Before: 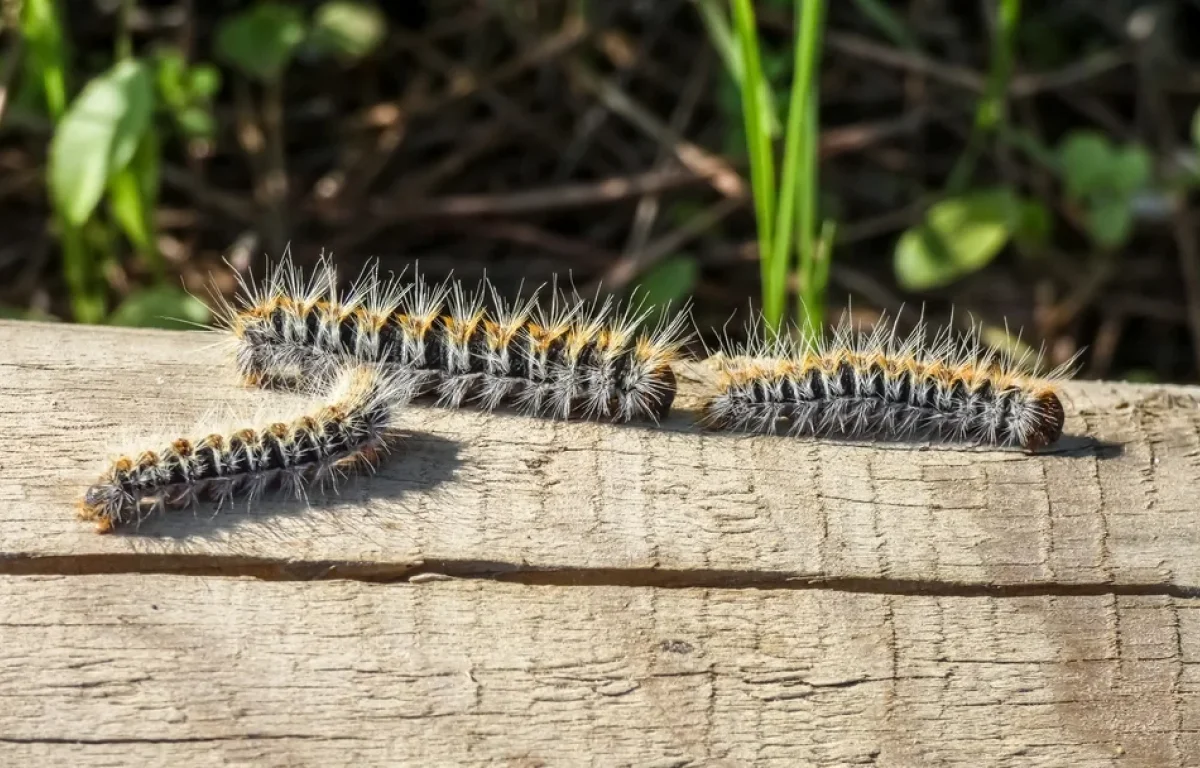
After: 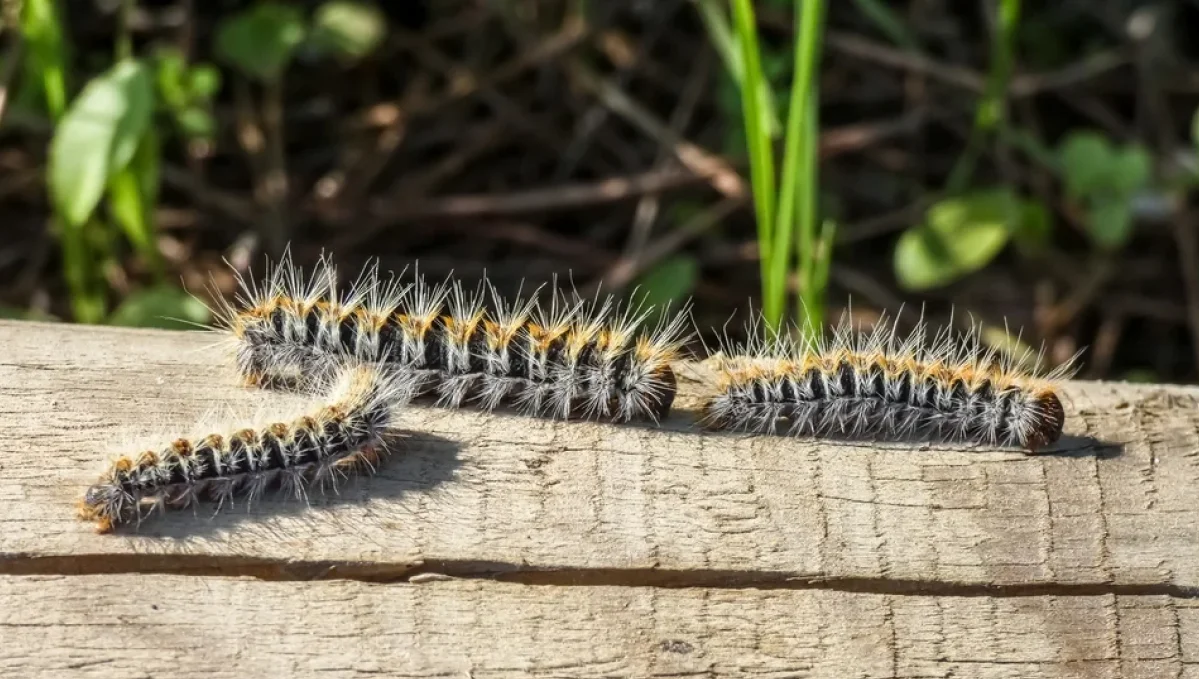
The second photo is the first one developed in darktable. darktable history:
crop and rotate: top 0%, bottom 11.467%
